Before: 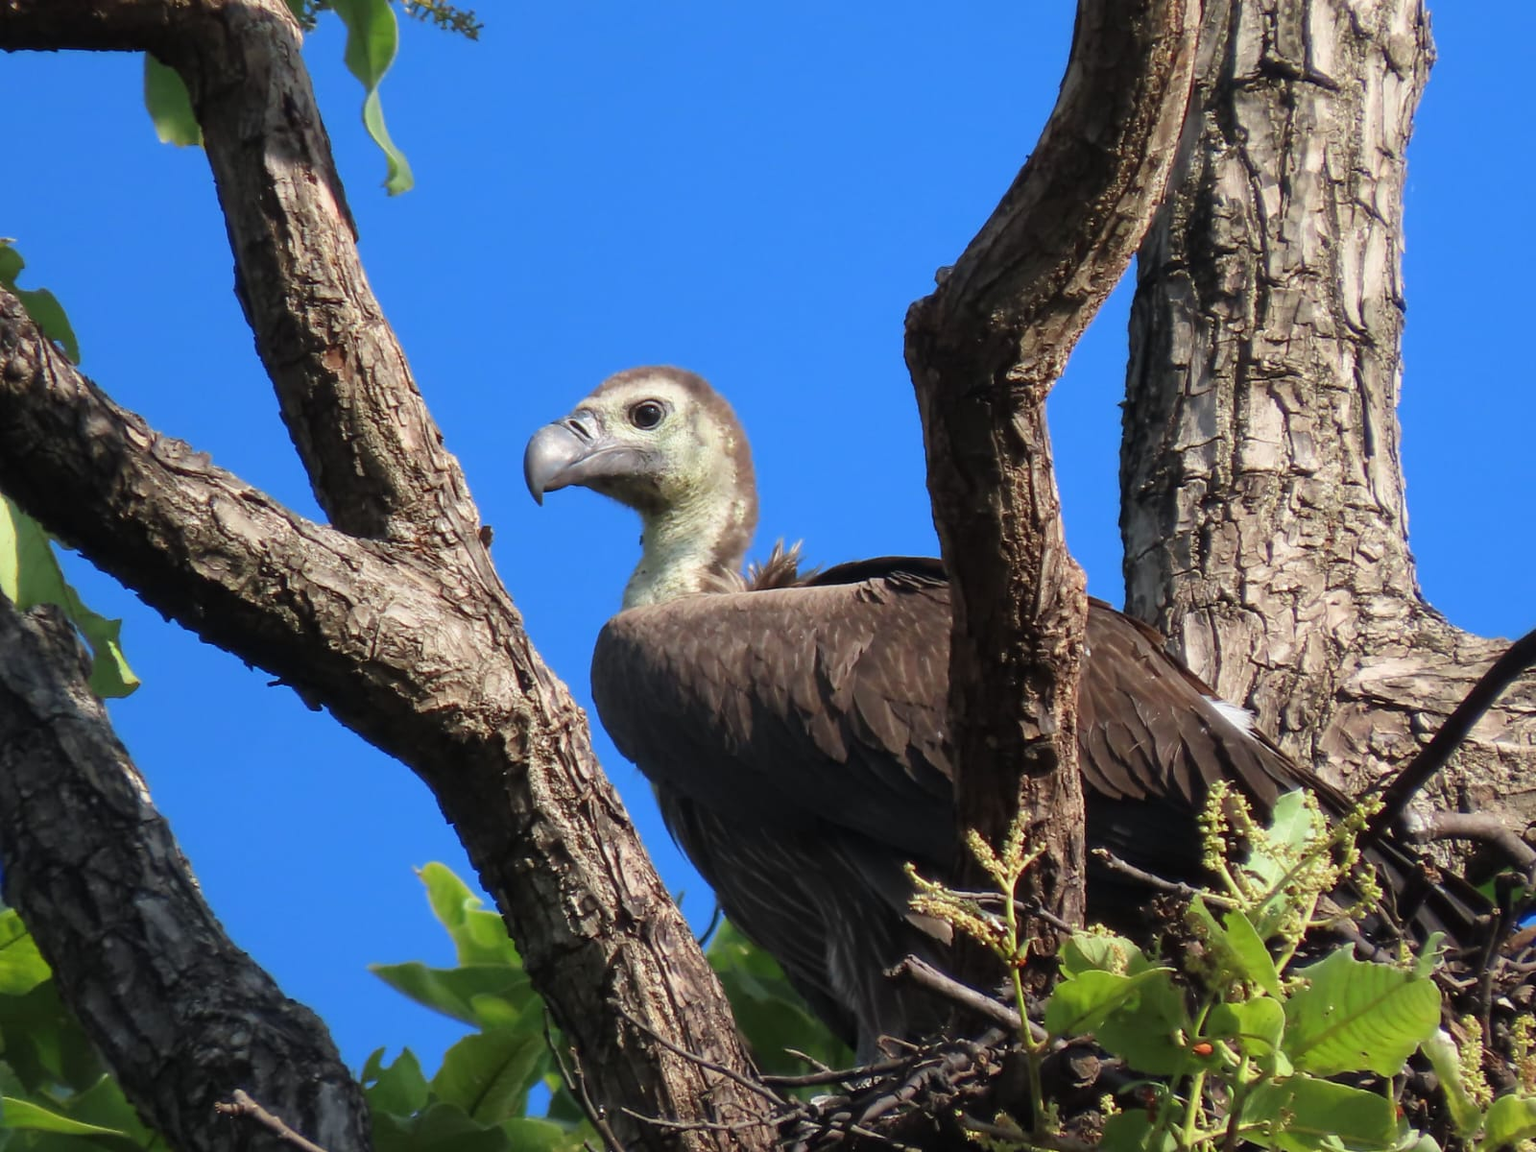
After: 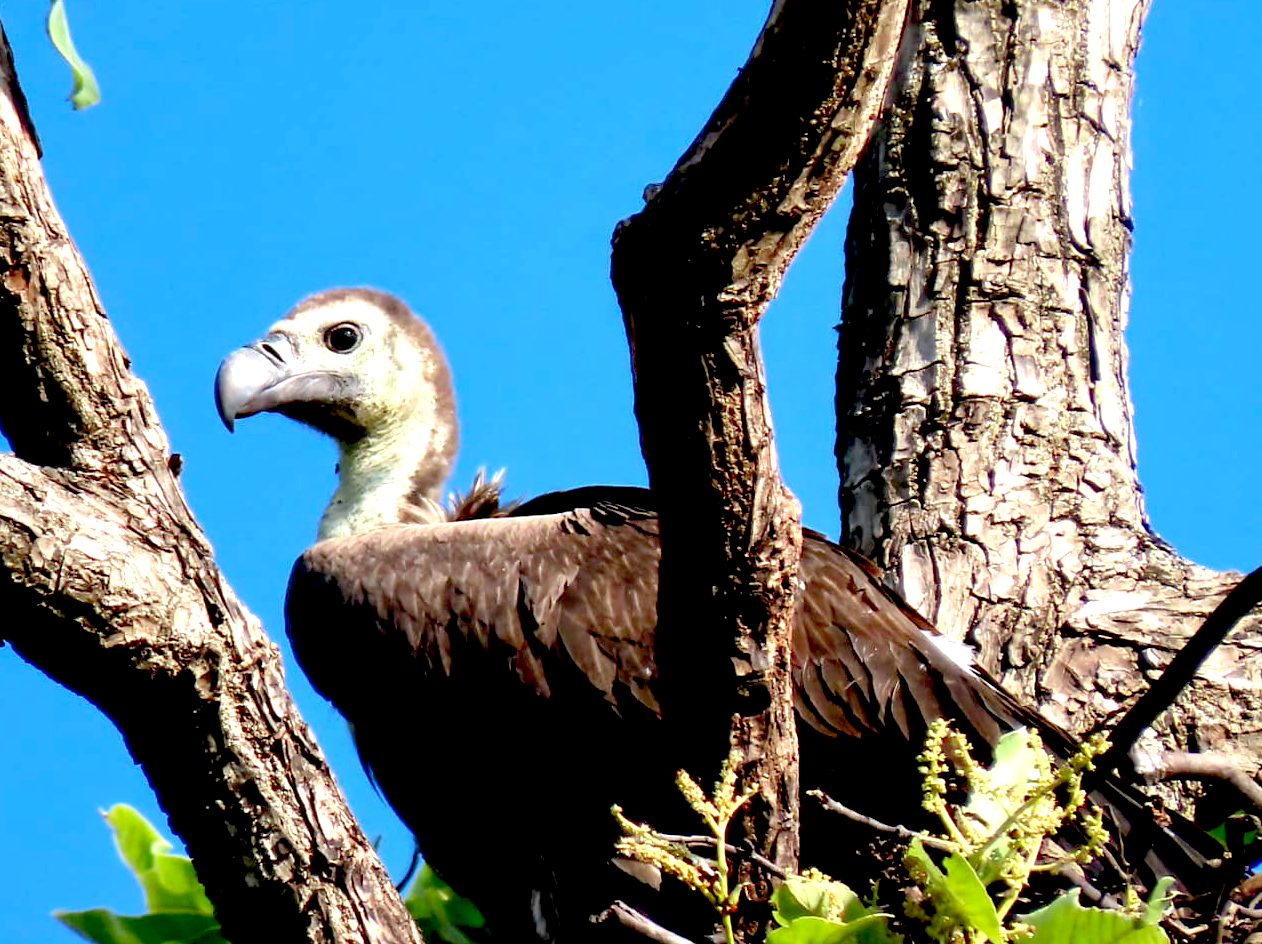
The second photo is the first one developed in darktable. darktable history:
crop and rotate: left 20.74%, top 7.912%, right 0.375%, bottom 13.378%
base curve: curves: ch0 [(0, 0) (0.283, 0.295) (1, 1)], preserve colors none
contrast equalizer: octaves 7, y [[0.6 ×6], [0.55 ×6], [0 ×6], [0 ×6], [0 ×6]], mix 0.29
exposure: black level correction 0.035, exposure 0.9 EV, compensate highlight preservation false
levels: mode automatic
